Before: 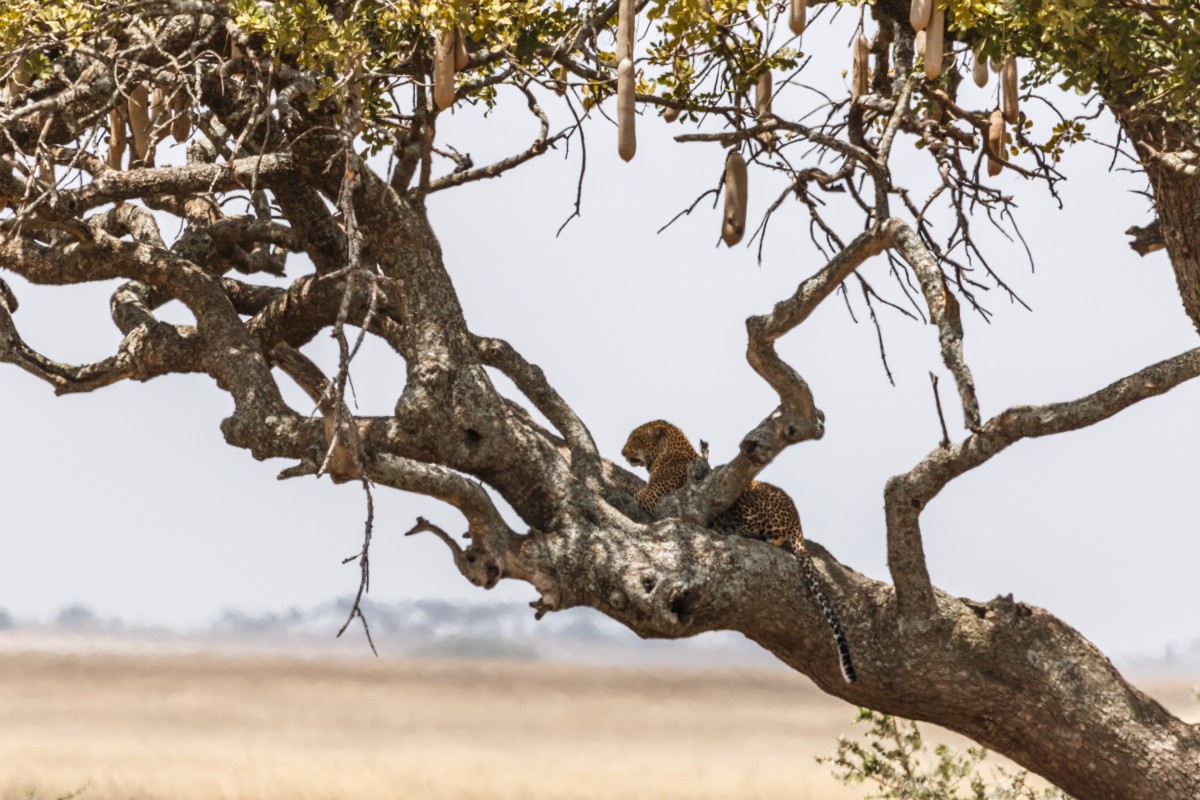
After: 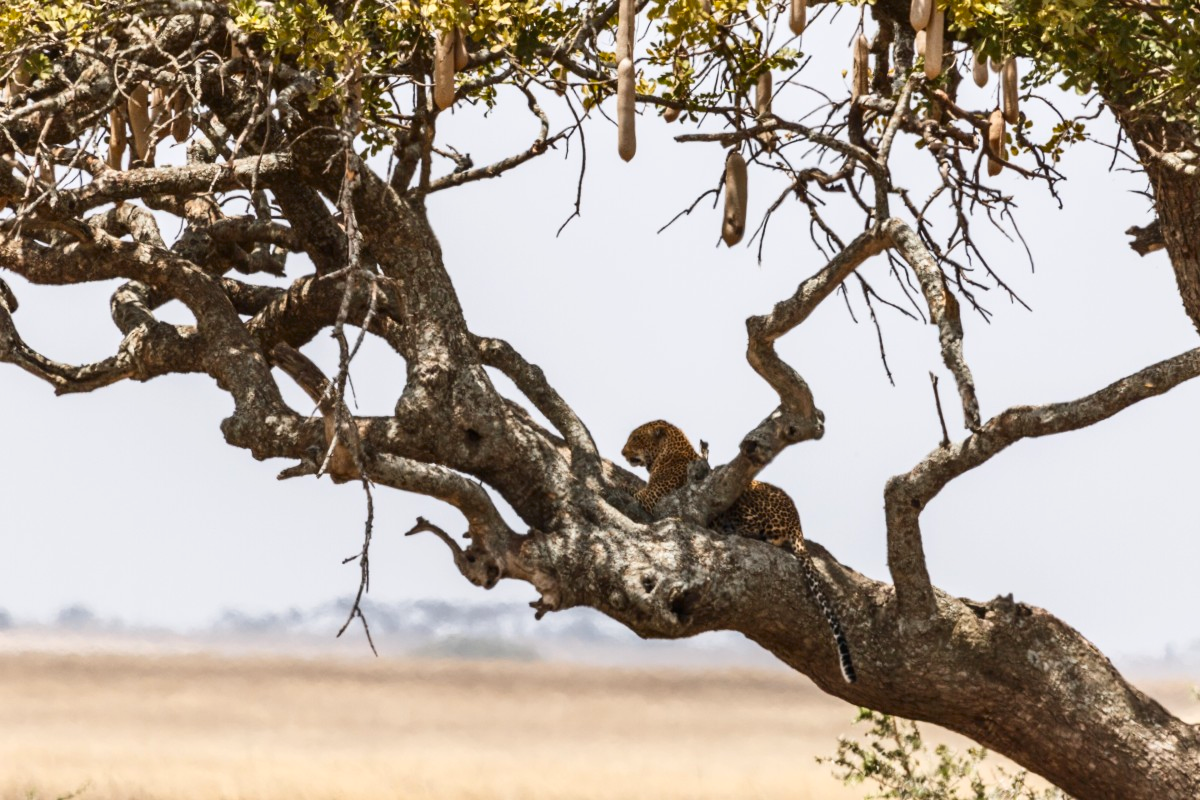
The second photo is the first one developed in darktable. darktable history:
contrast brightness saturation: contrast 0.146, brightness -0.005, saturation 0.099
